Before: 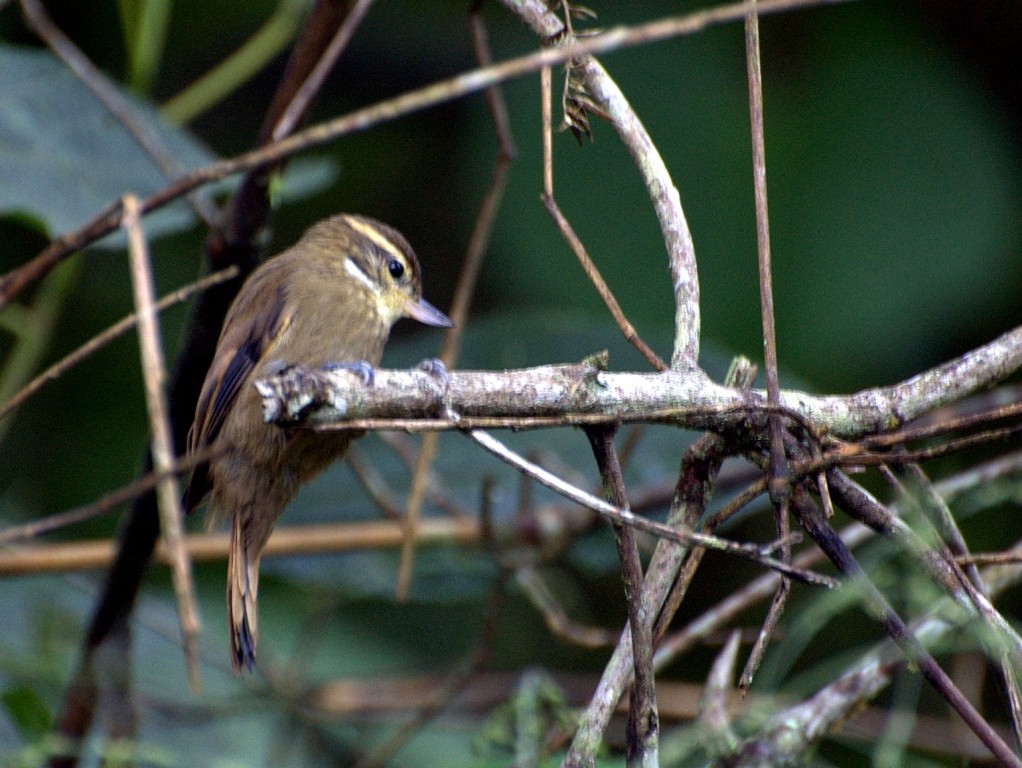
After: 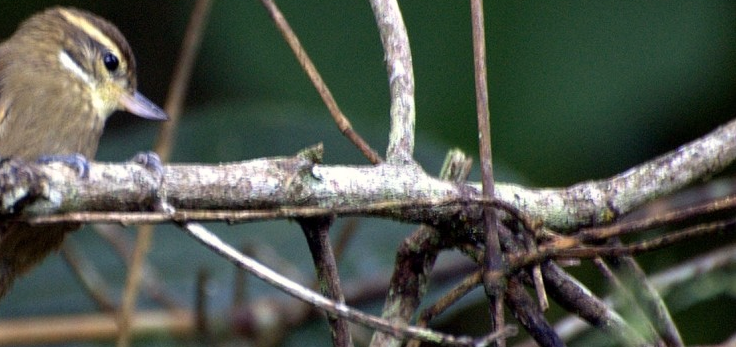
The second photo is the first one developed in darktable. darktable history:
color correction: highlights b* 3.01
crop and rotate: left 27.97%, top 27.025%, bottom 27.778%
contrast brightness saturation: contrast 0.013, saturation -0.068
exposure: compensate highlight preservation false
